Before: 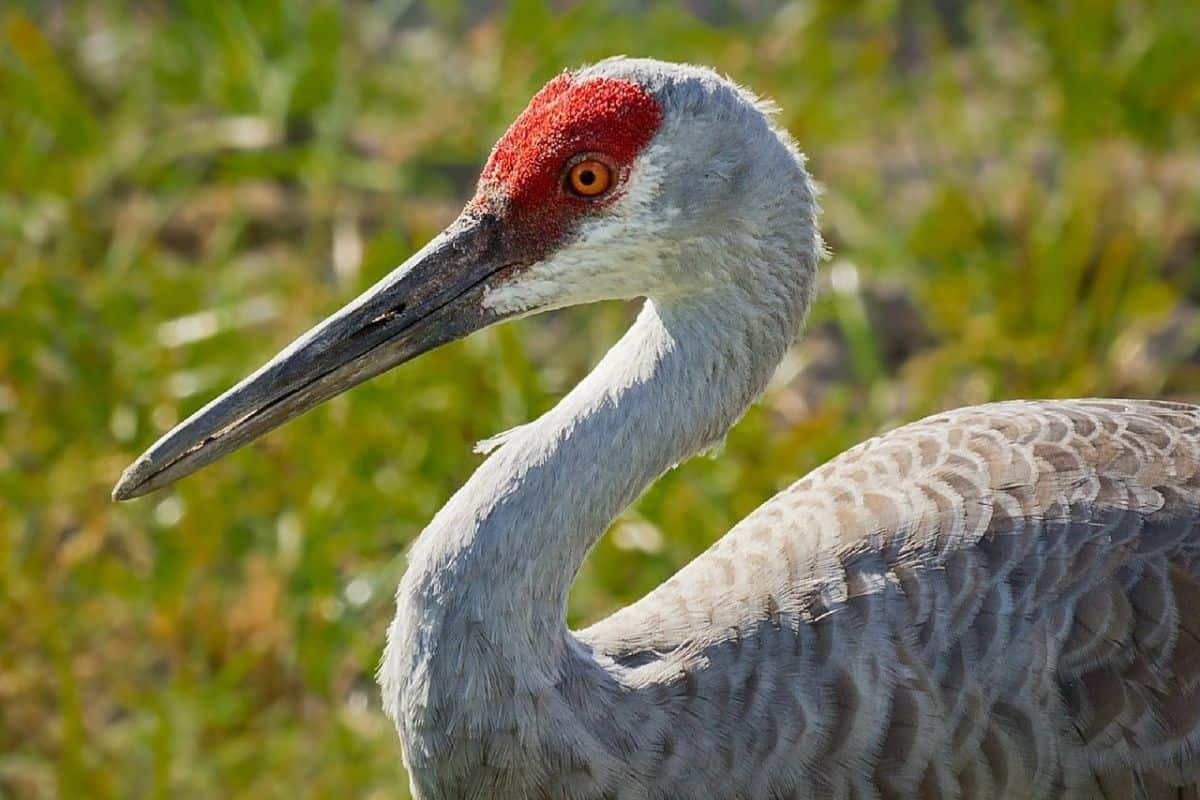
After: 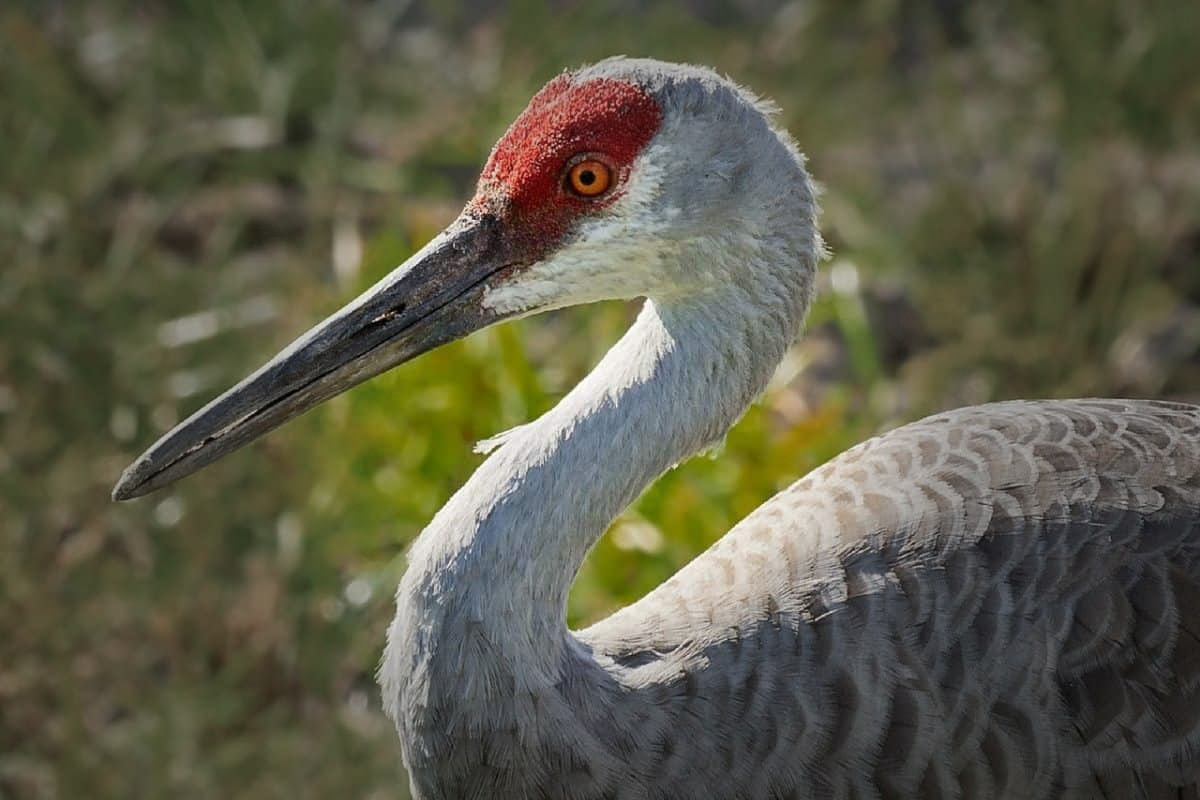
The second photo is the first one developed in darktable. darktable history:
vignetting: fall-off start 31.28%, fall-off radius 33.69%, dithering 8-bit output
